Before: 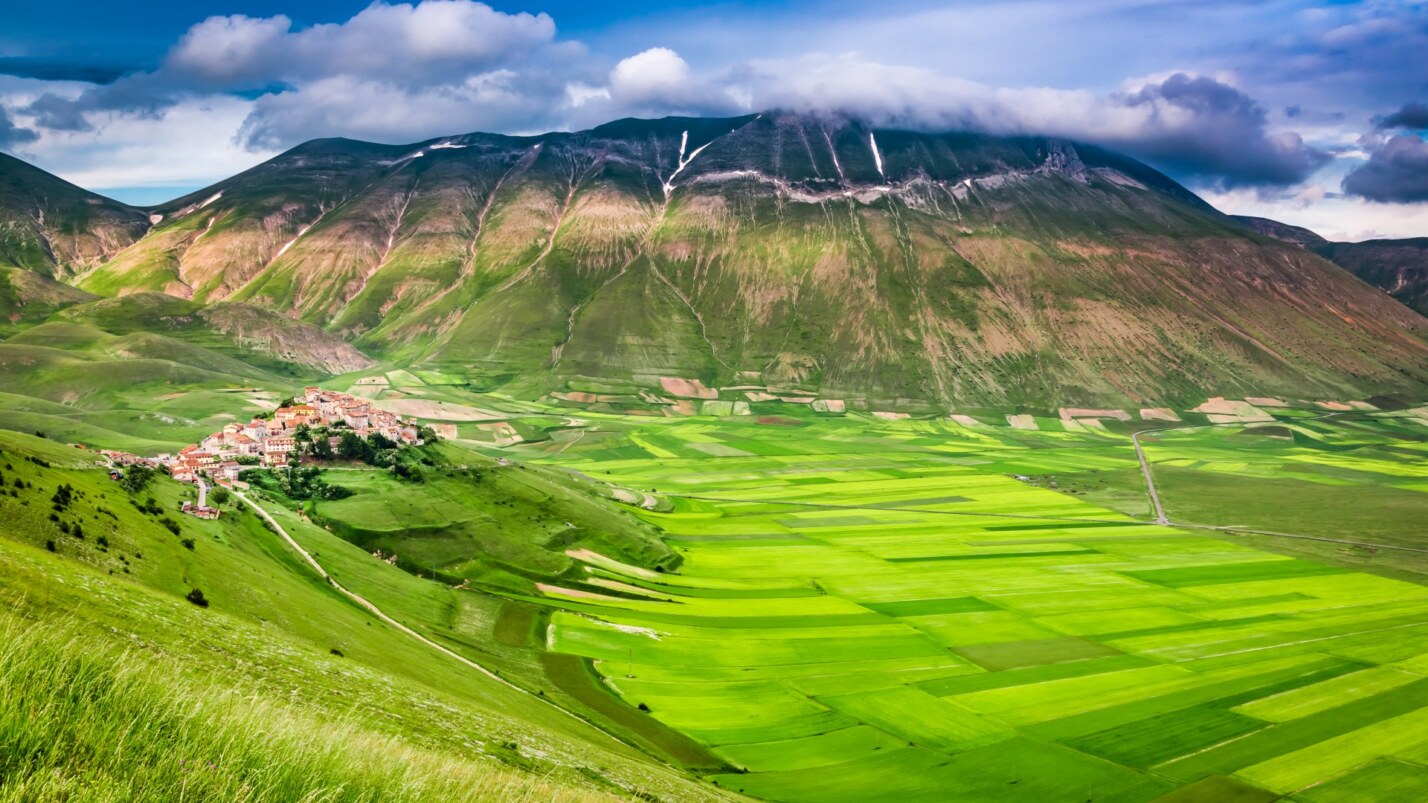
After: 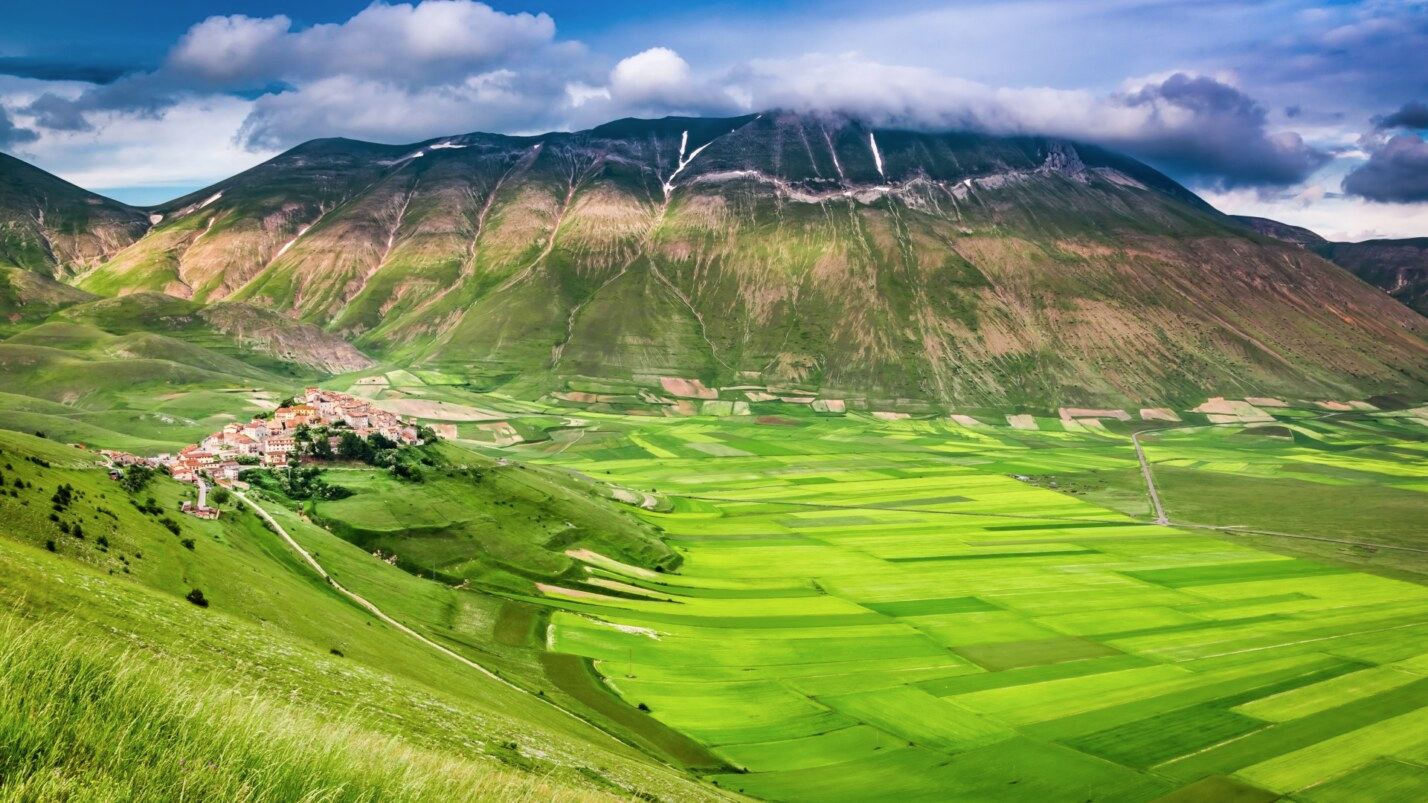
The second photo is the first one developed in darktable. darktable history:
contrast brightness saturation: contrast 0.008, saturation -0.059
